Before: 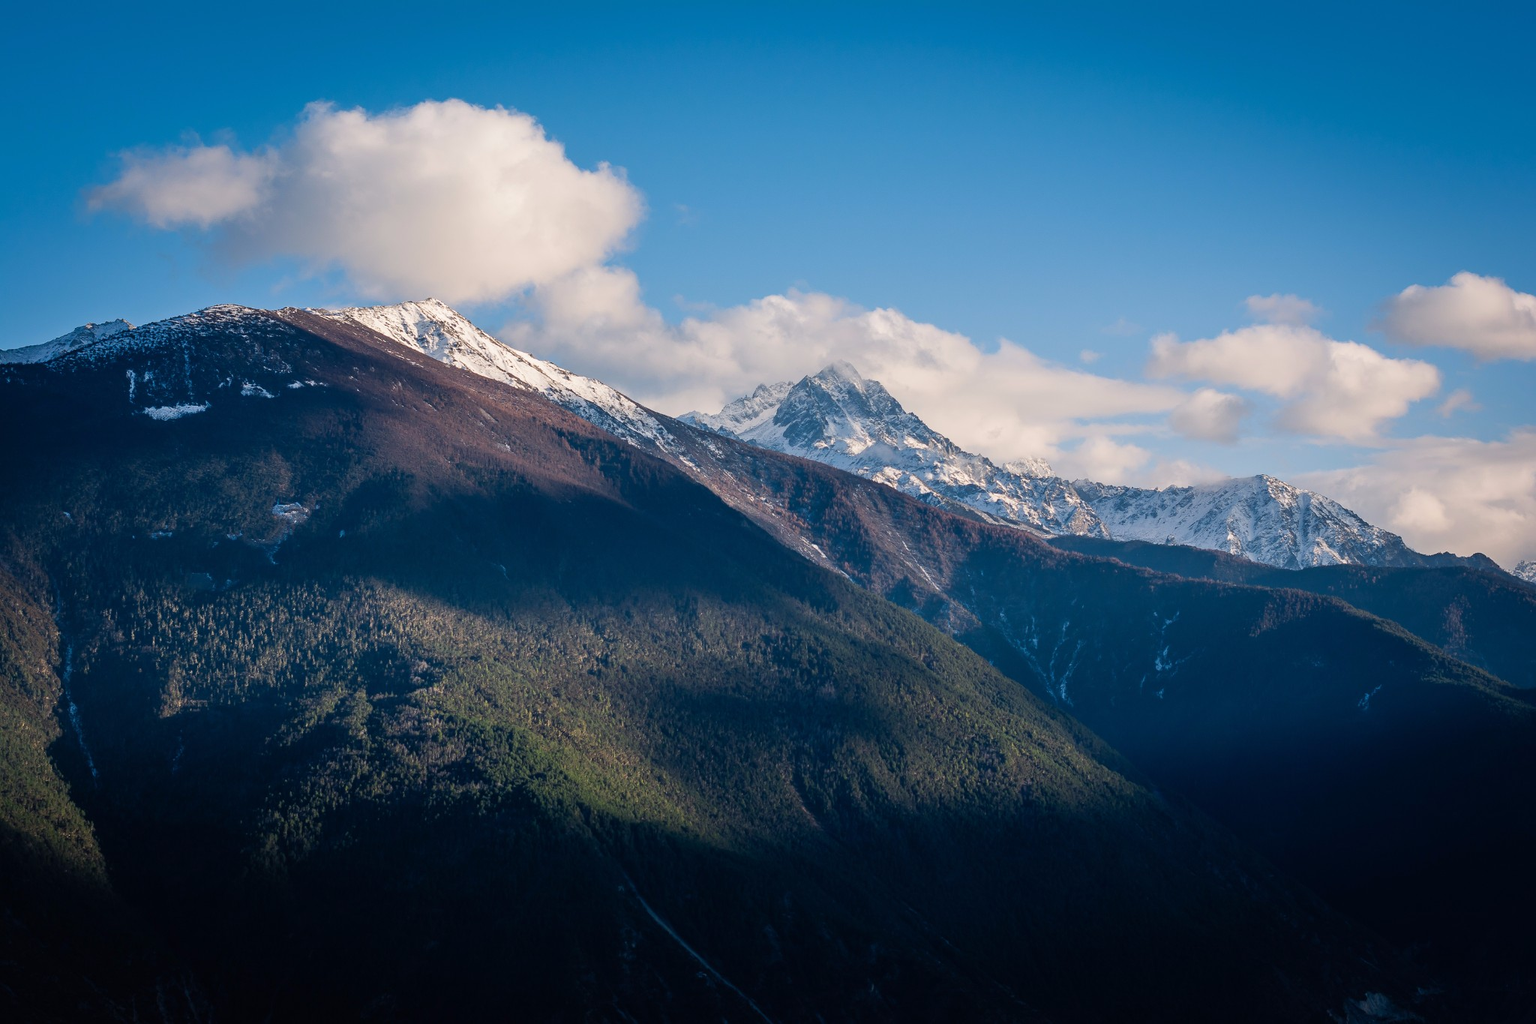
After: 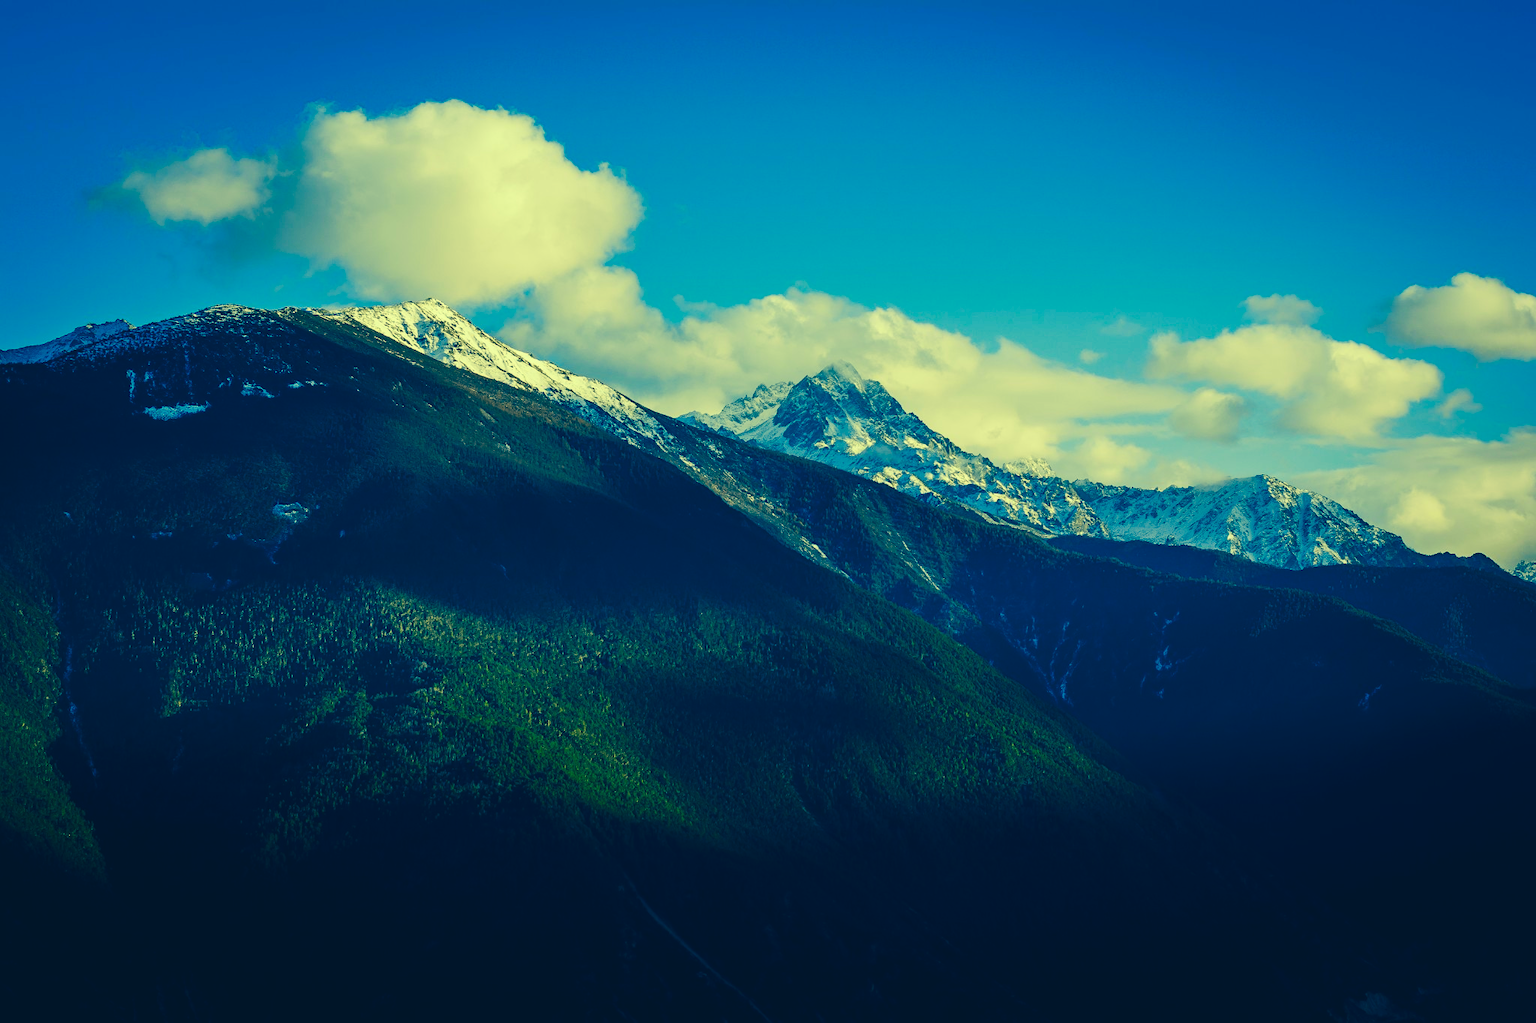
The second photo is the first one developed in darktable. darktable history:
tone curve: curves: ch0 [(0, 0) (0.003, 0) (0.011, 0) (0.025, 0) (0.044, 0.006) (0.069, 0.024) (0.1, 0.038) (0.136, 0.052) (0.177, 0.08) (0.224, 0.112) (0.277, 0.145) (0.335, 0.206) (0.399, 0.284) (0.468, 0.372) (0.543, 0.477) (0.623, 0.593) (0.709, 0.717) (0.801, 0.815) (0.898, 0.92) (1, 1)], preserve colors none
color correction: highlights a* -15.57, highlights b* 39.65, shadows a* -39.45, shadows b* -26.19
